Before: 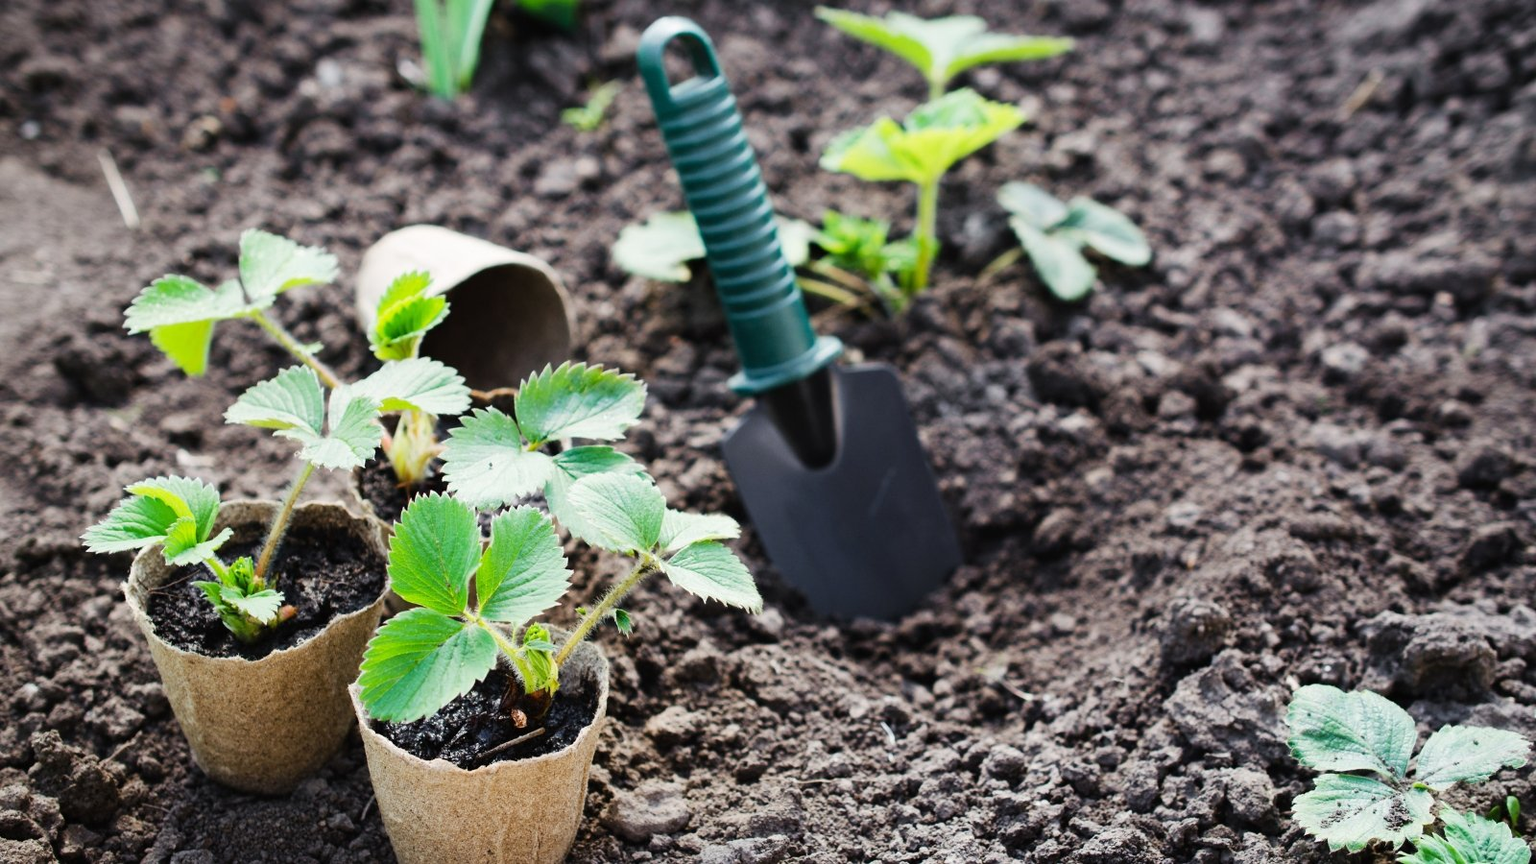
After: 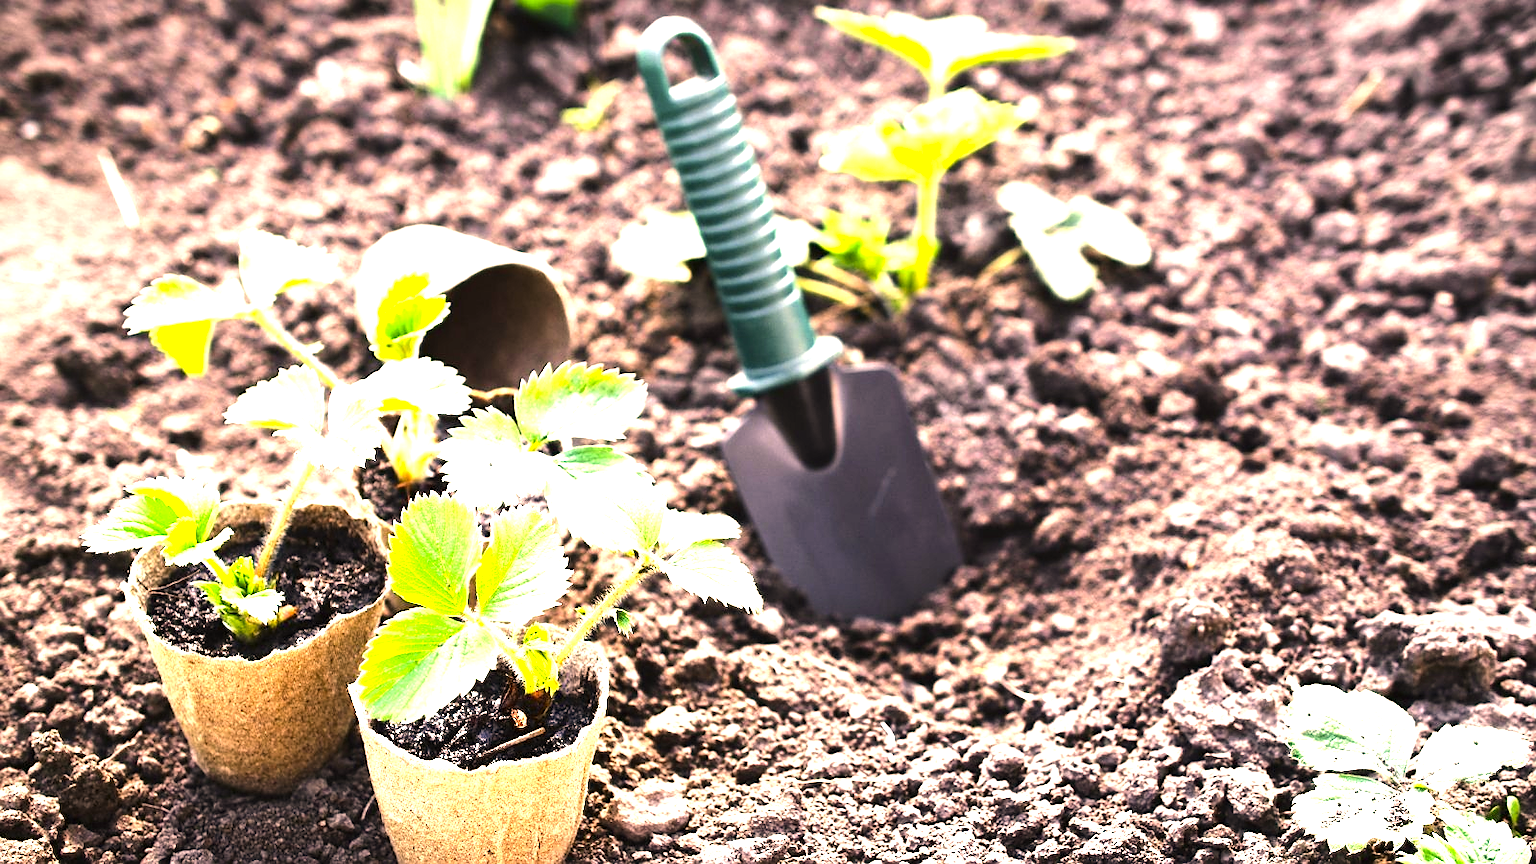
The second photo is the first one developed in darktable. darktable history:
color correction: highlights a* 17.88, highlights b* 18.79
sharpen: radius 0.969, amount 0.604
tone equalizer: -8 EV -0.417 EV, -7 EV -0.389 EV, -6 EV -0.333 EV, -5 EV -0.222 EV, -3 EV 0.222 EV, -2 EV 0.333 EV, -1 EV 0.389 EV, +0 EV 0.417 EV, edges refinement/feathering 500, mask exposure compensation -1.25 EV, preserve details no
exposure: black level correction 0, exposure 1.45 EV, compensate exposure bias true, compensate highlight preservation false
